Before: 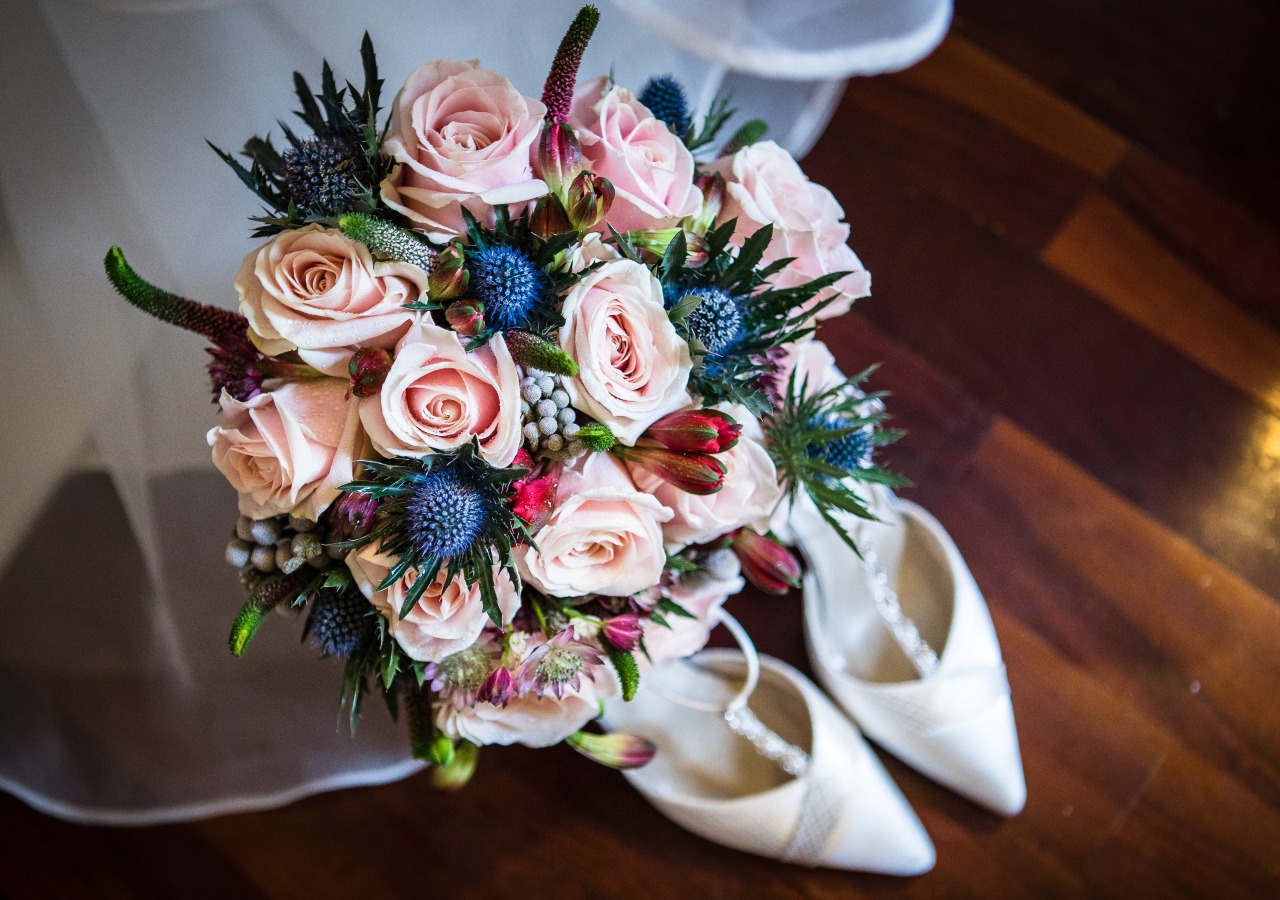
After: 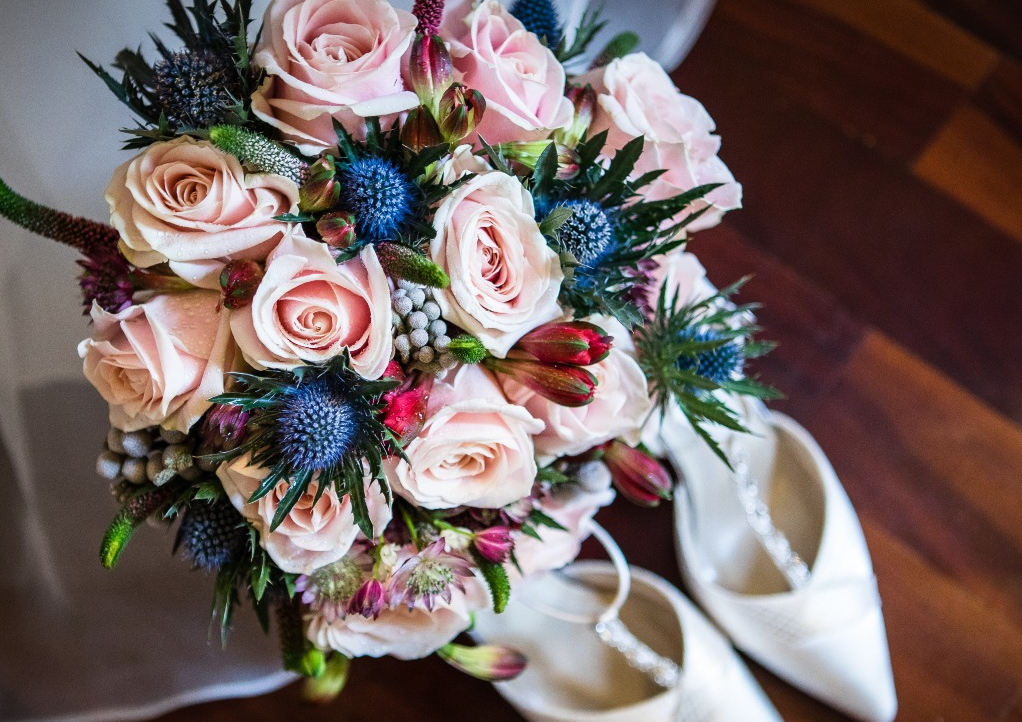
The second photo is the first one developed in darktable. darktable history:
crop and rotate: left 10.141%, top 9.821%, right 9.941%, bottom 9.858%
